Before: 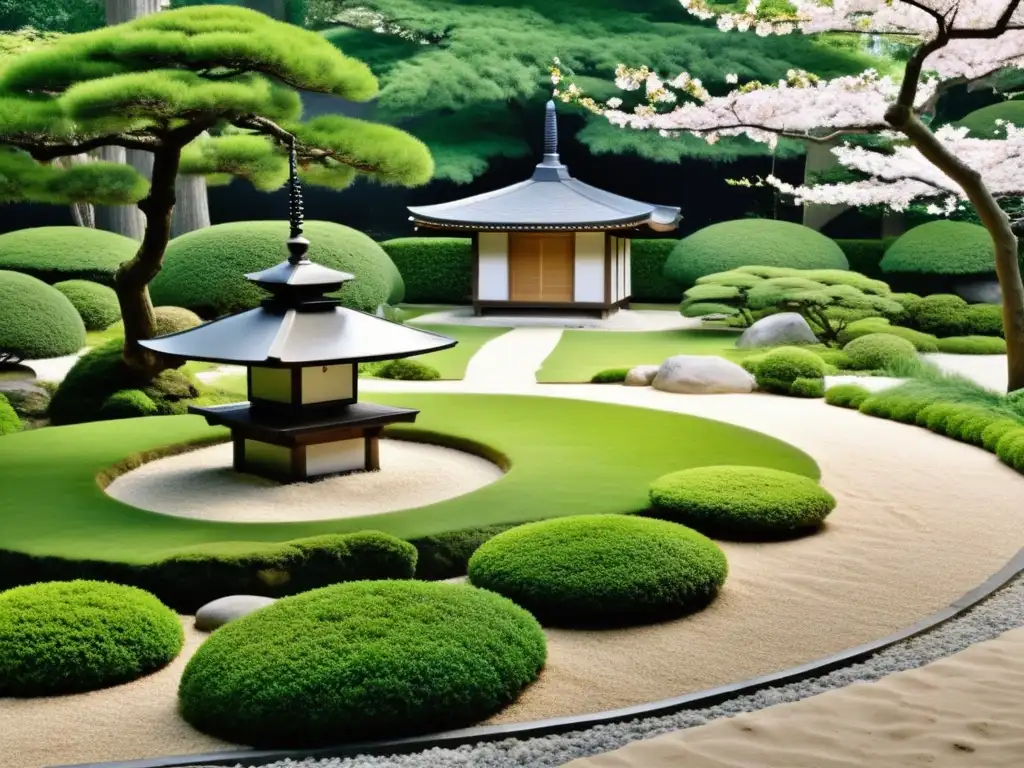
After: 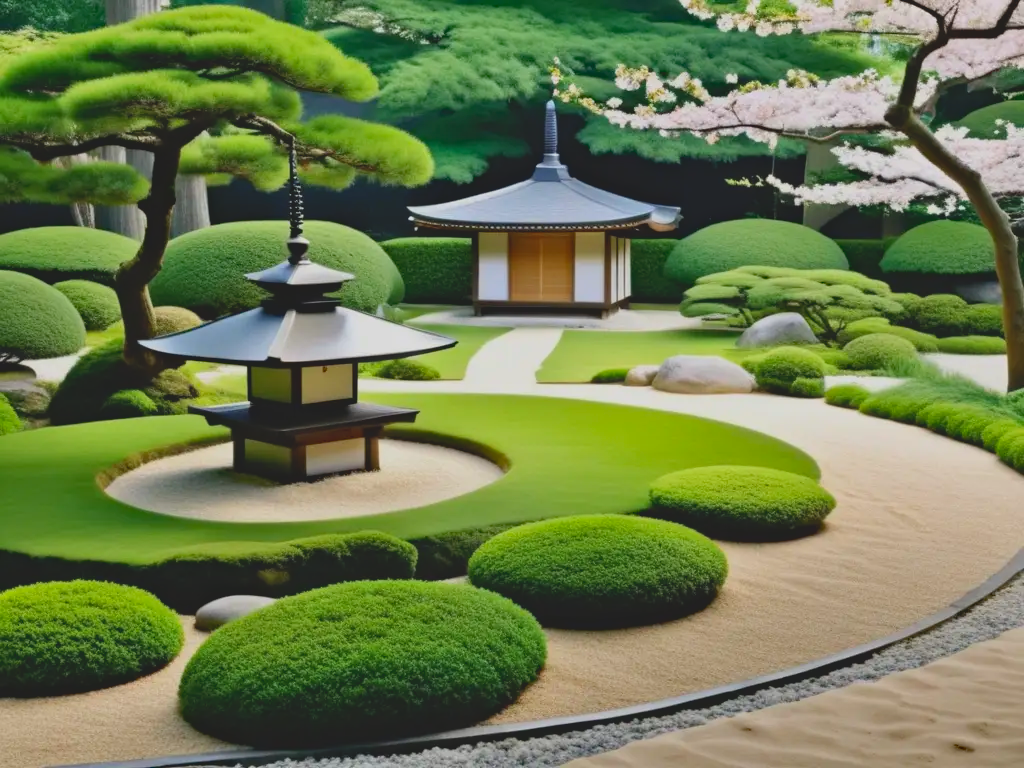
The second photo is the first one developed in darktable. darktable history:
tone curve: curves: ch0 [(0, 0) (0.08, 0.069) (0.4, 0.391) (0.6, 0.609) (0.92, 0.93) (1, 1)], color space Lab, independent channels, preserve colors none
contrast brightness saturation: contrast -0.279
haze removal: compatibility mode true, adaptive false
